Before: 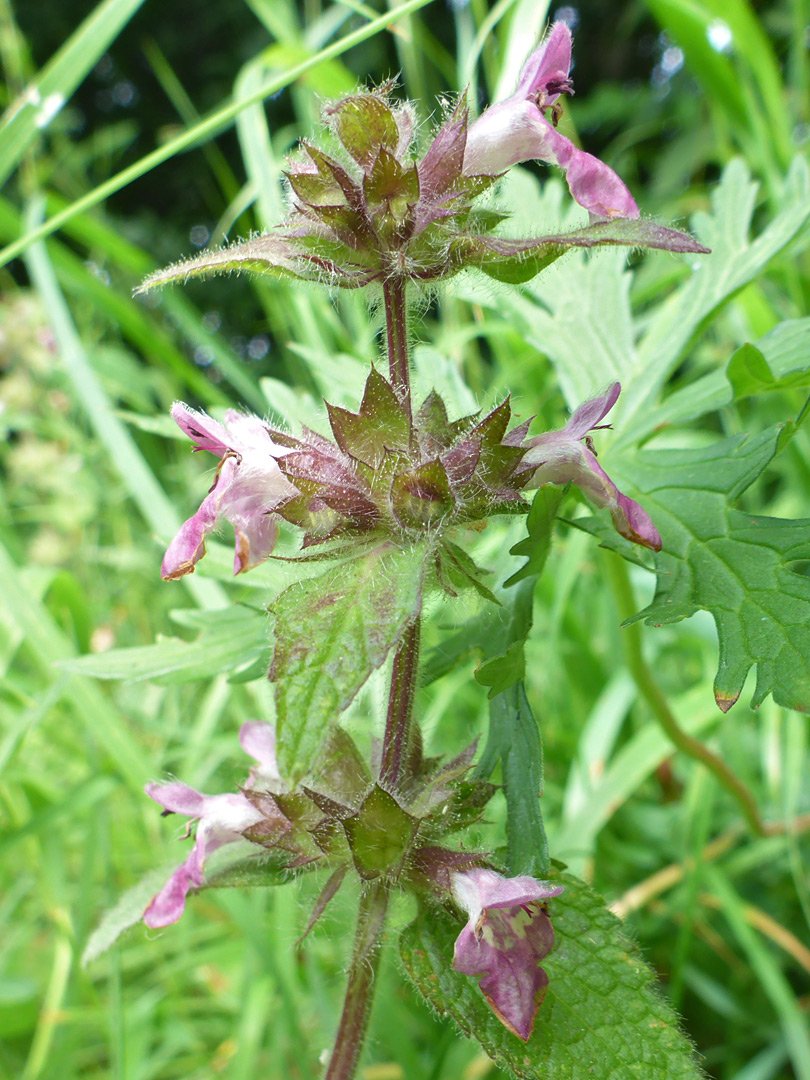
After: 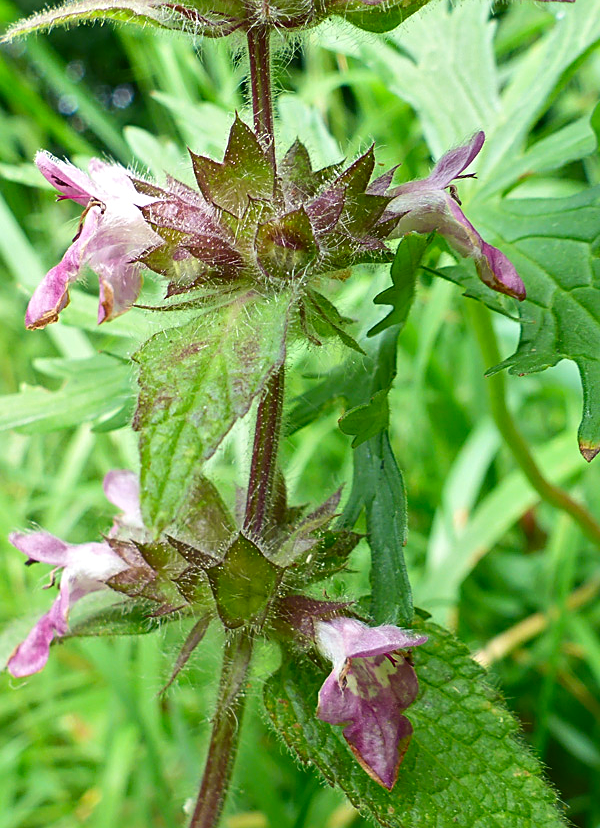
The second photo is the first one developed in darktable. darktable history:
crop: left 16.842%, top 23.297%, right 9.004%
sharpen: on, module defaults
contrast brightness saturation: contrast 0.131, brightness -0.05, saturation 0.158
tone equalizer: edges refinement/feathering 500, mask exposure compensation -1.57 EV, preserve details no
